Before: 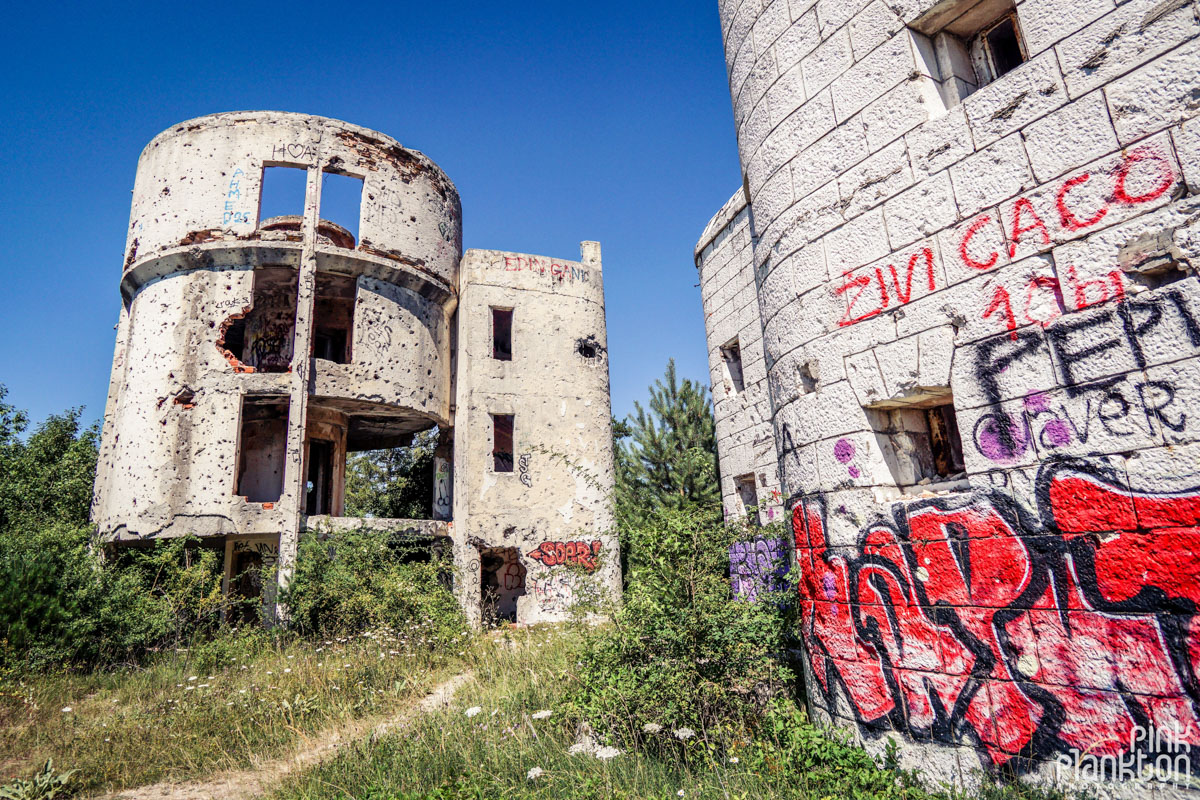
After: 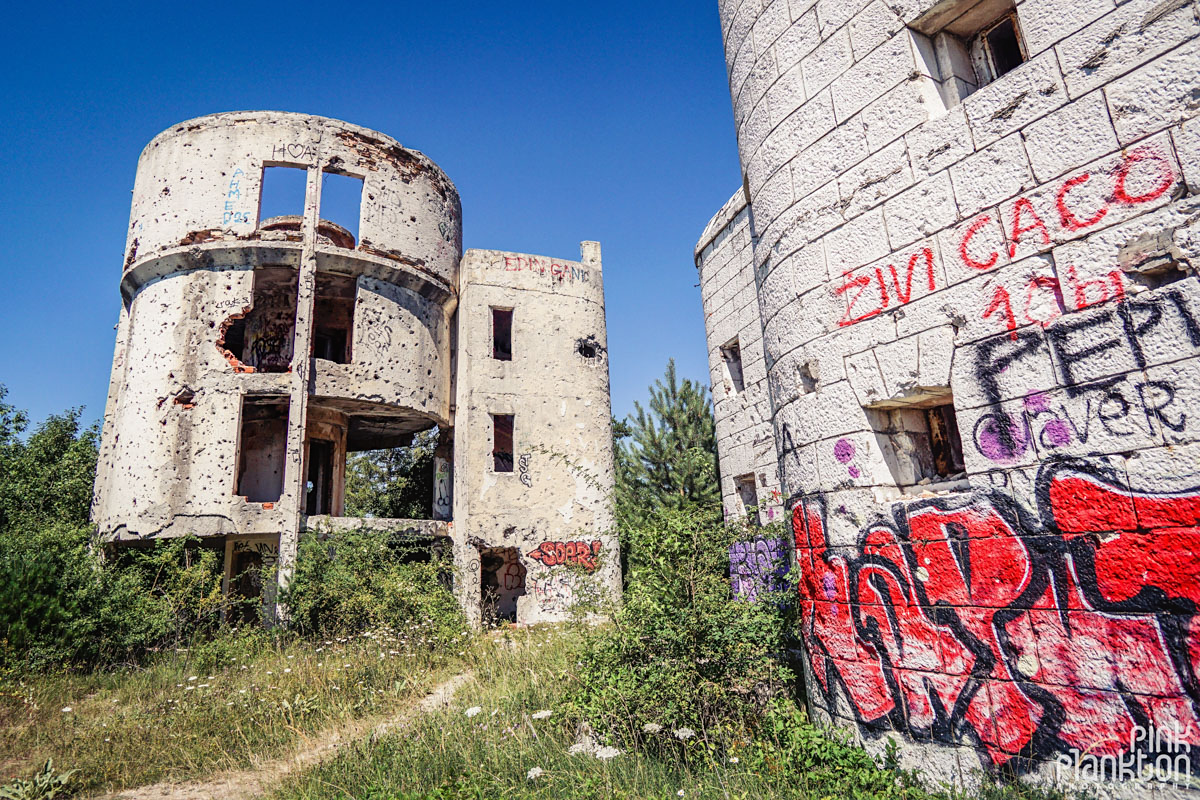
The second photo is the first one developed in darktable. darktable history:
contrast equalizer: octaves 7, y [[0.6 ×6], [0.55 ×6], [0 ×6], [0 ×6], [0 ×6]], mix -0.2
sharpen: amount 0.2
